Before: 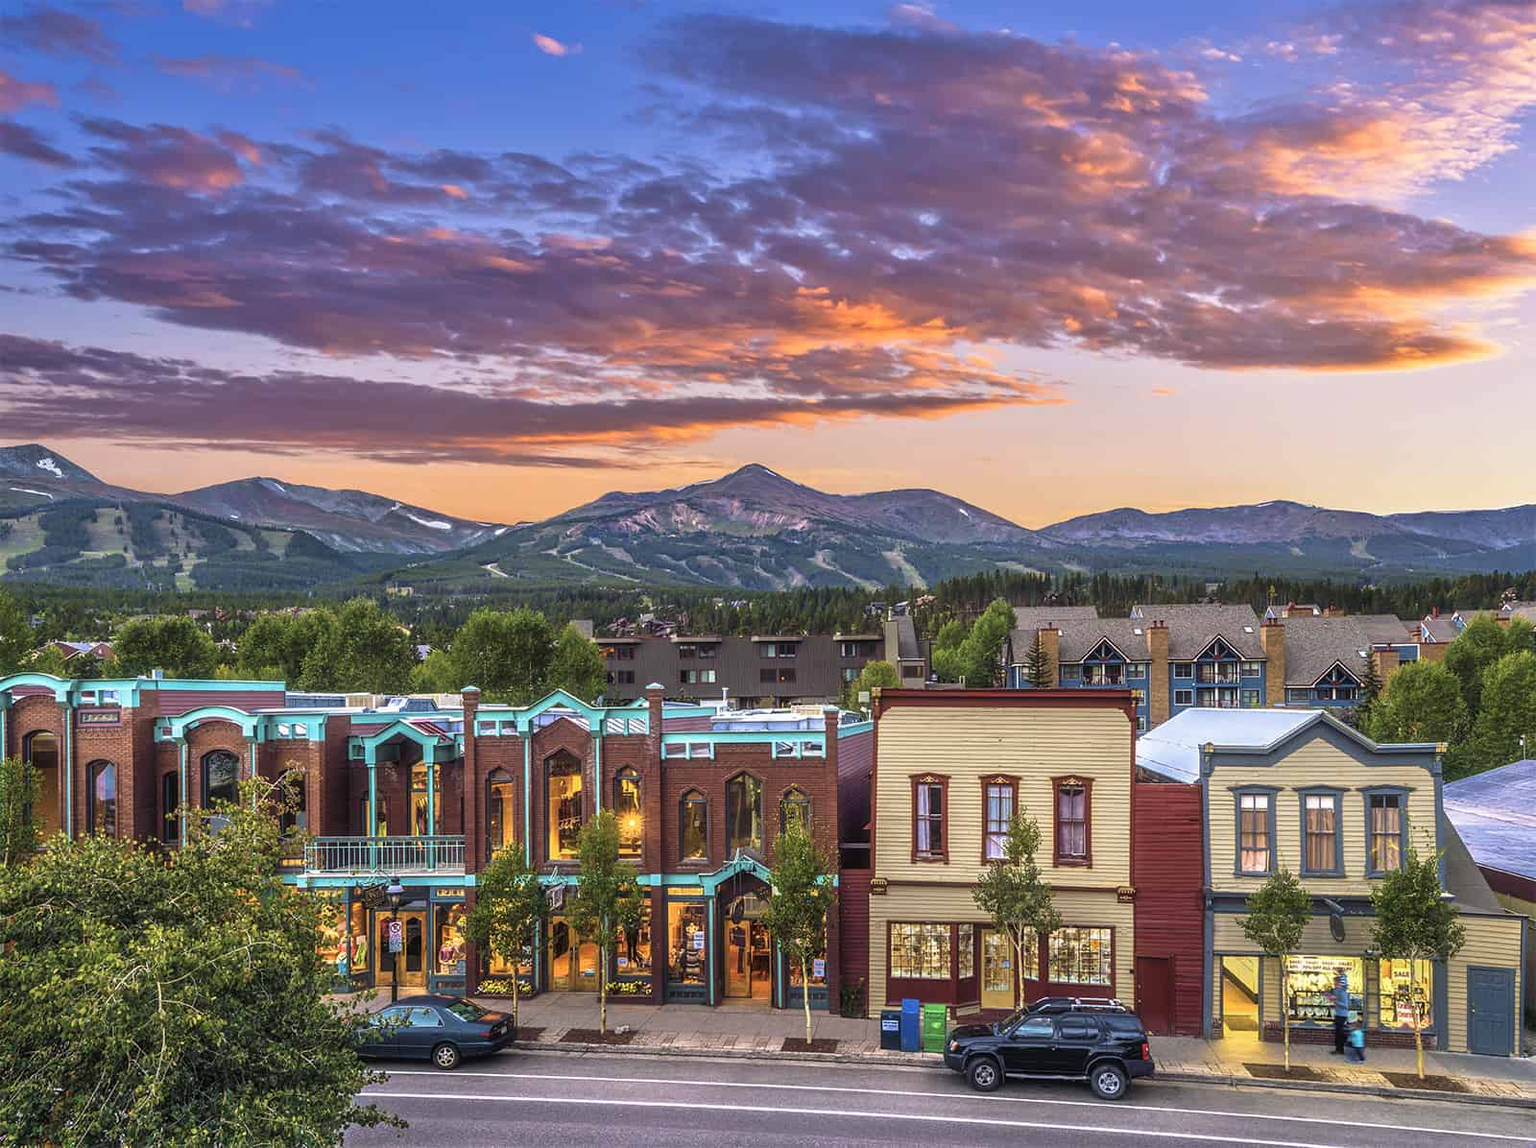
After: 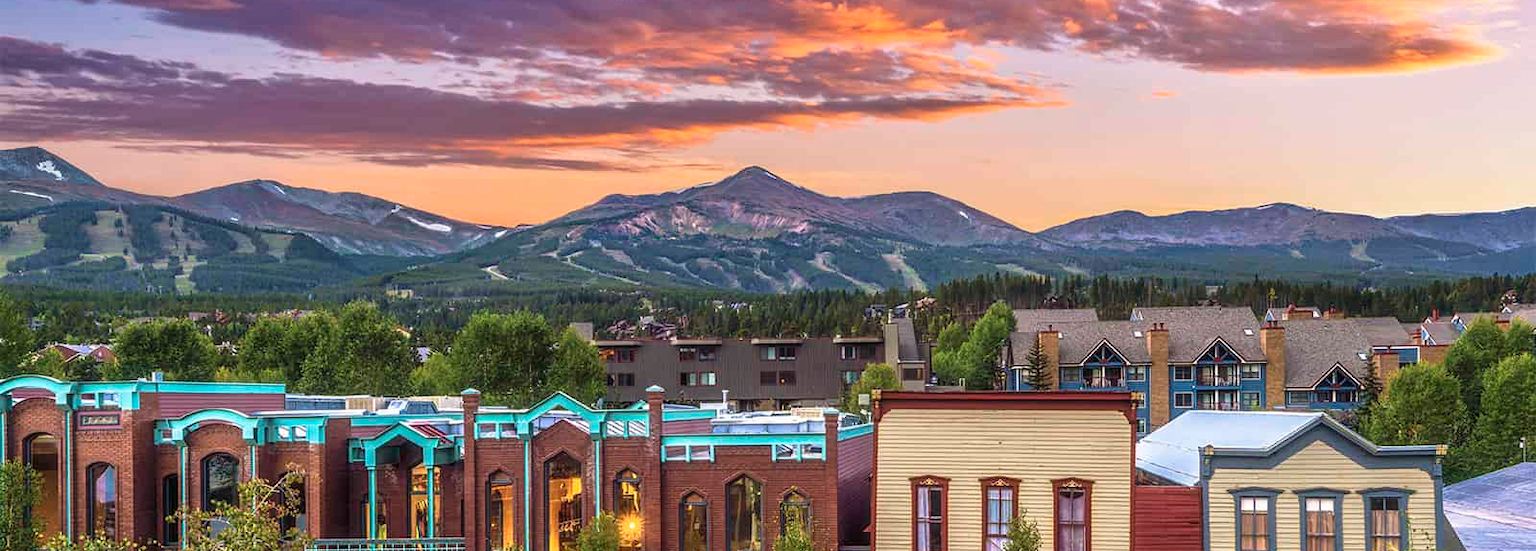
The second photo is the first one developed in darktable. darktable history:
crop and rotate: top 26.06%, bottom 25.878%
